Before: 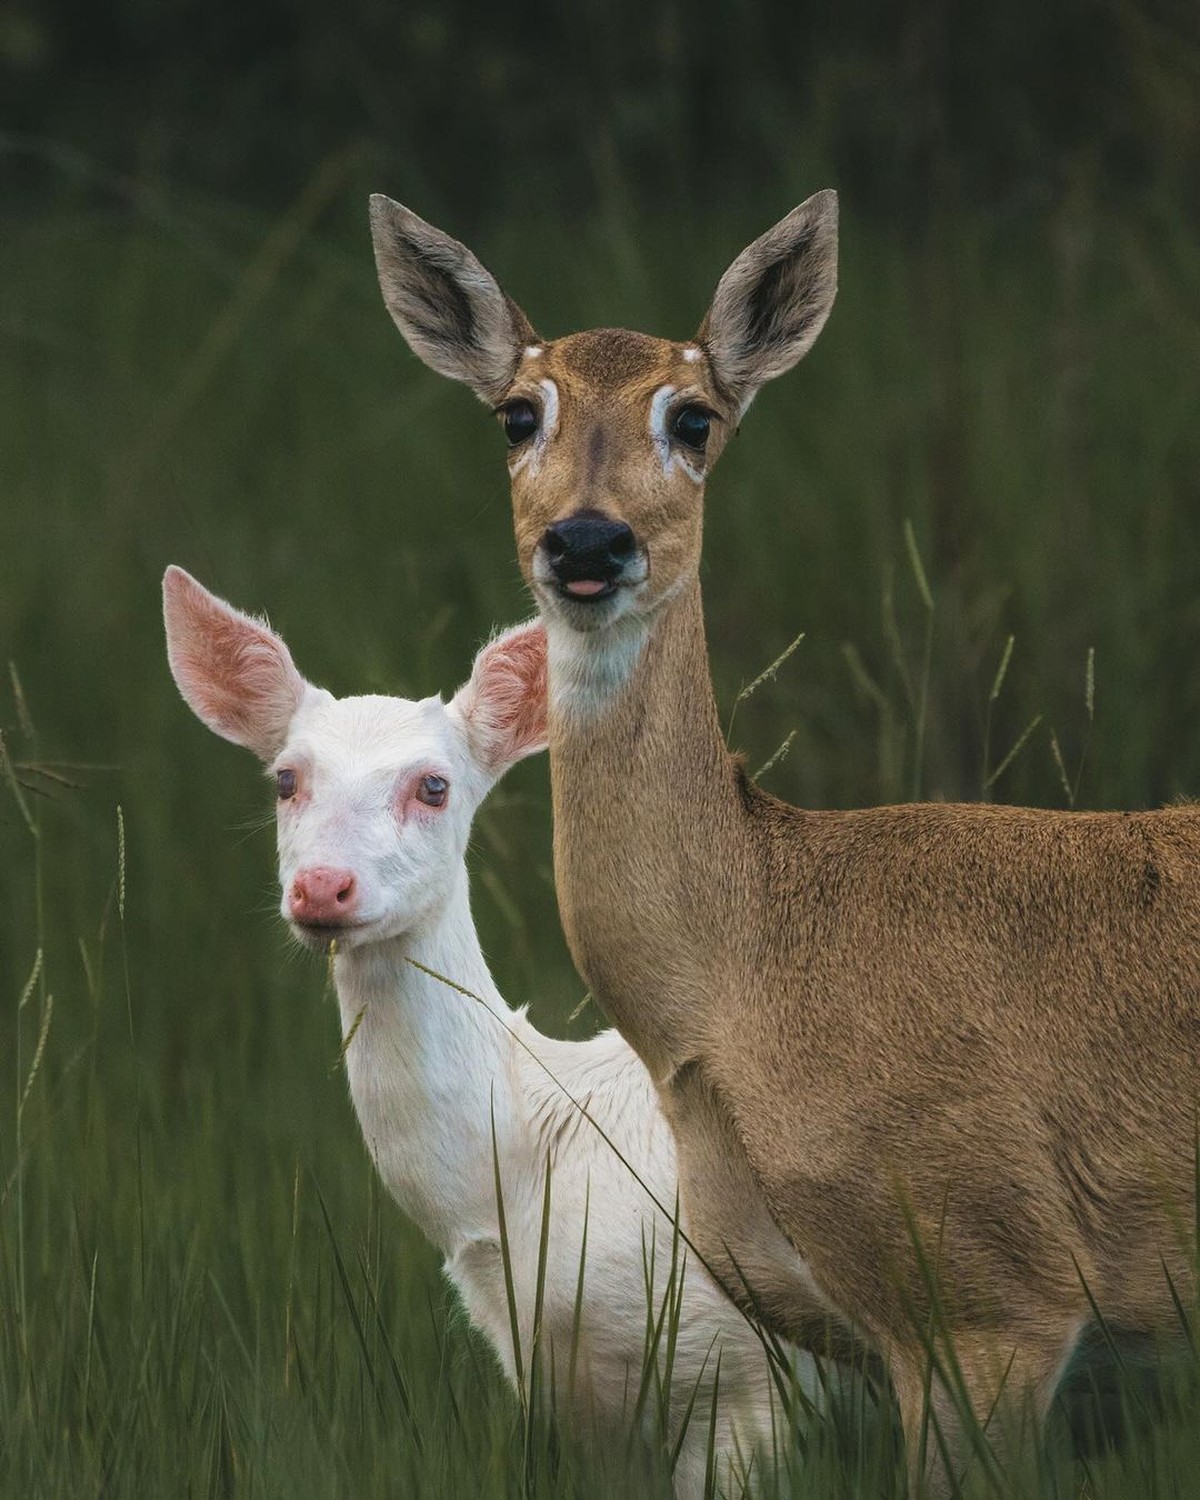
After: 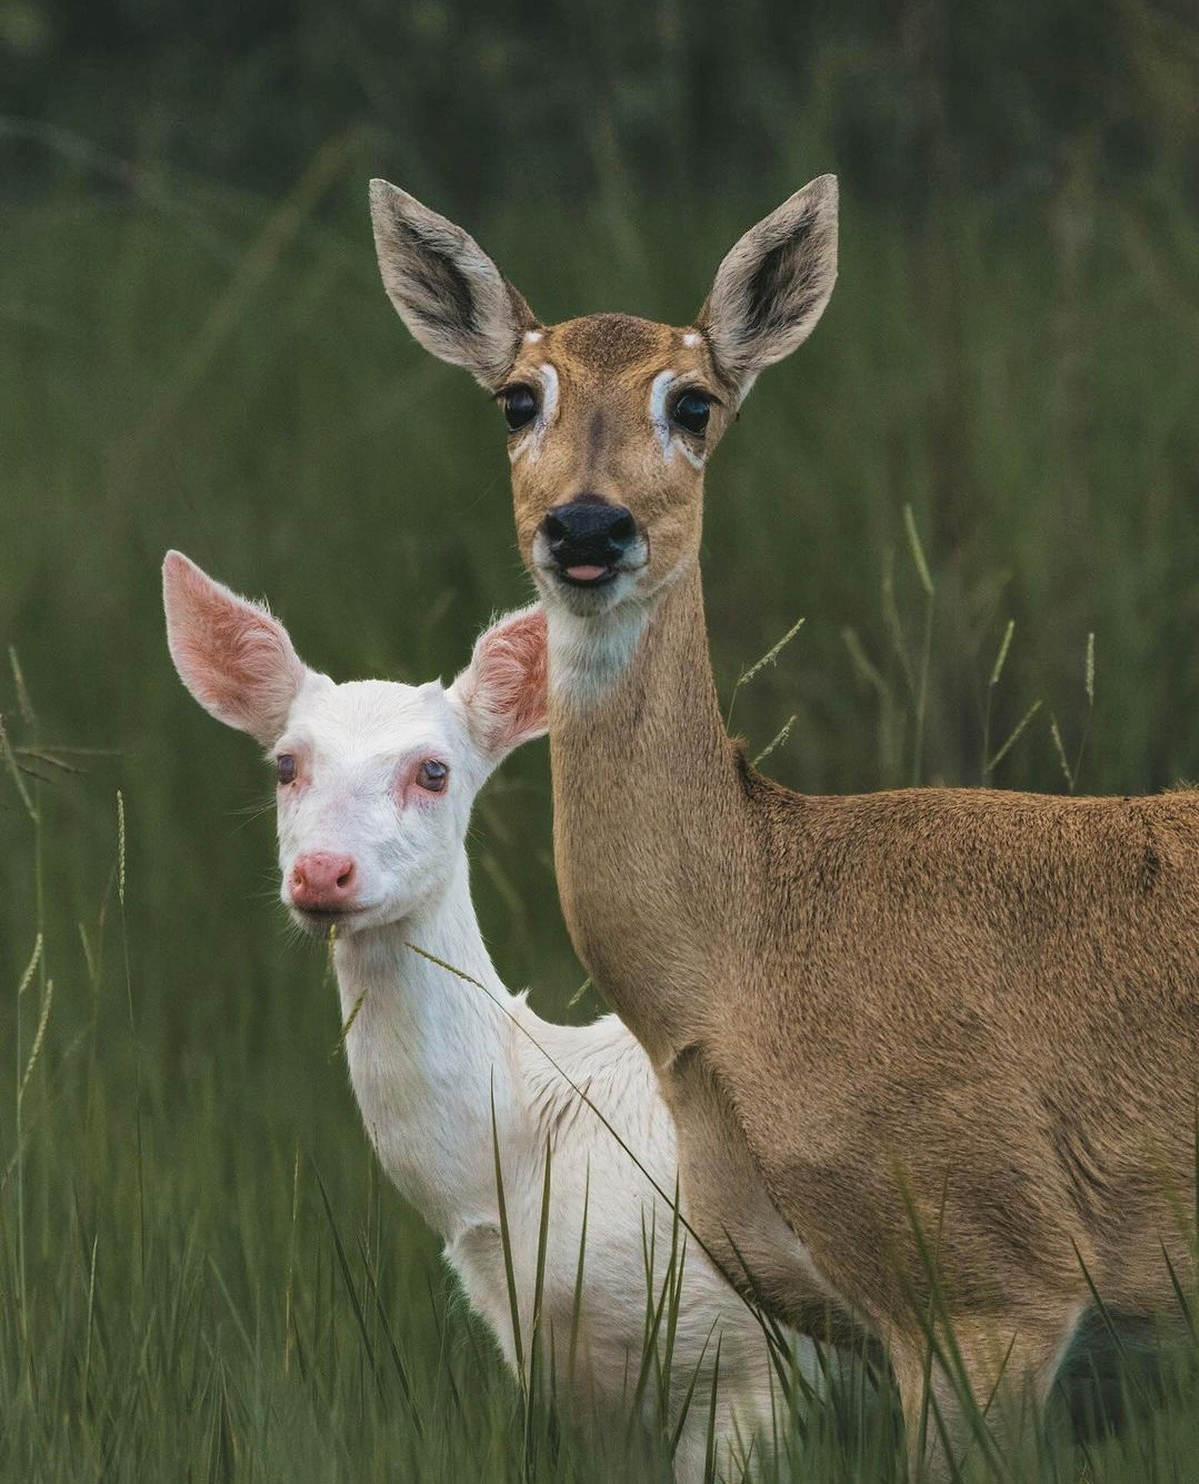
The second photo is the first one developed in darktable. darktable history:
shadows and highlights: soften with gaussian
crop: top 1.049%, right 0.001%
